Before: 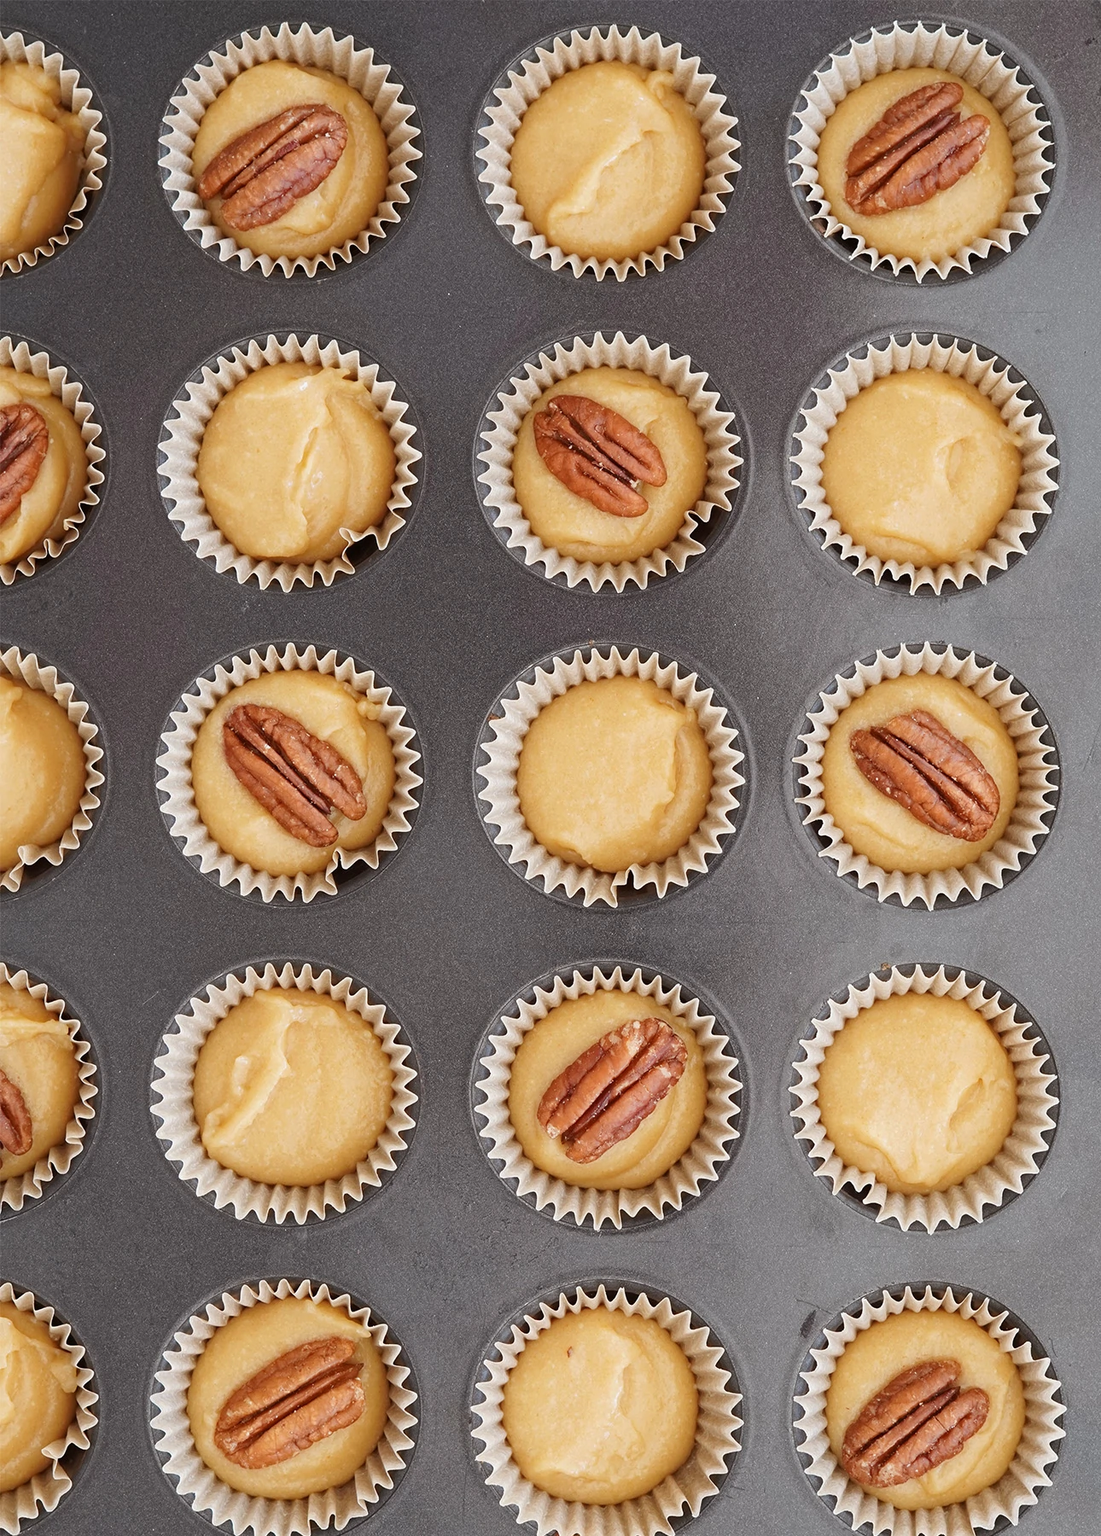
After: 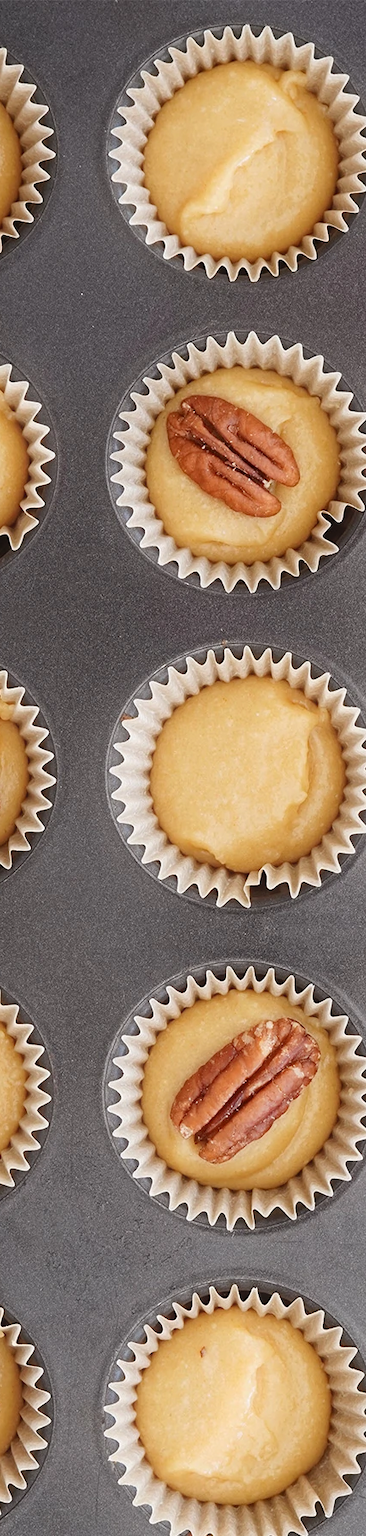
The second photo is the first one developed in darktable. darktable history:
crop: left 33.36%, right 33.36%
bloom: size 5%, threshold 95%, strength 15%
